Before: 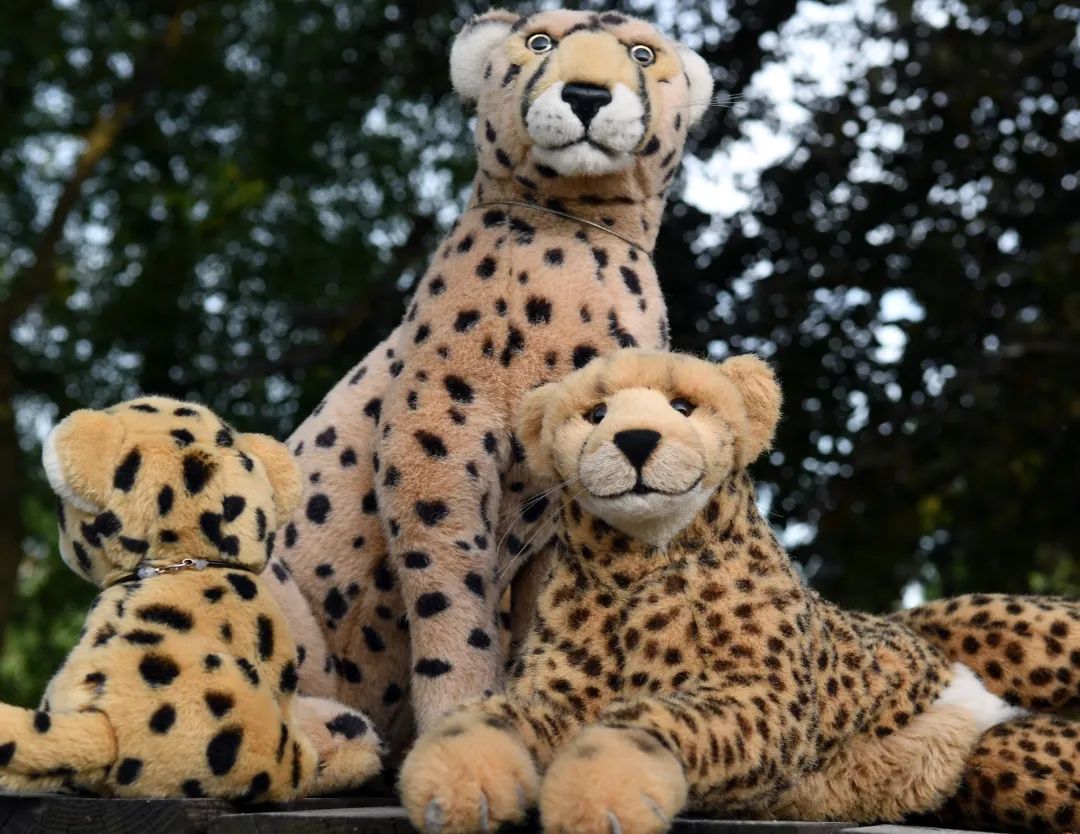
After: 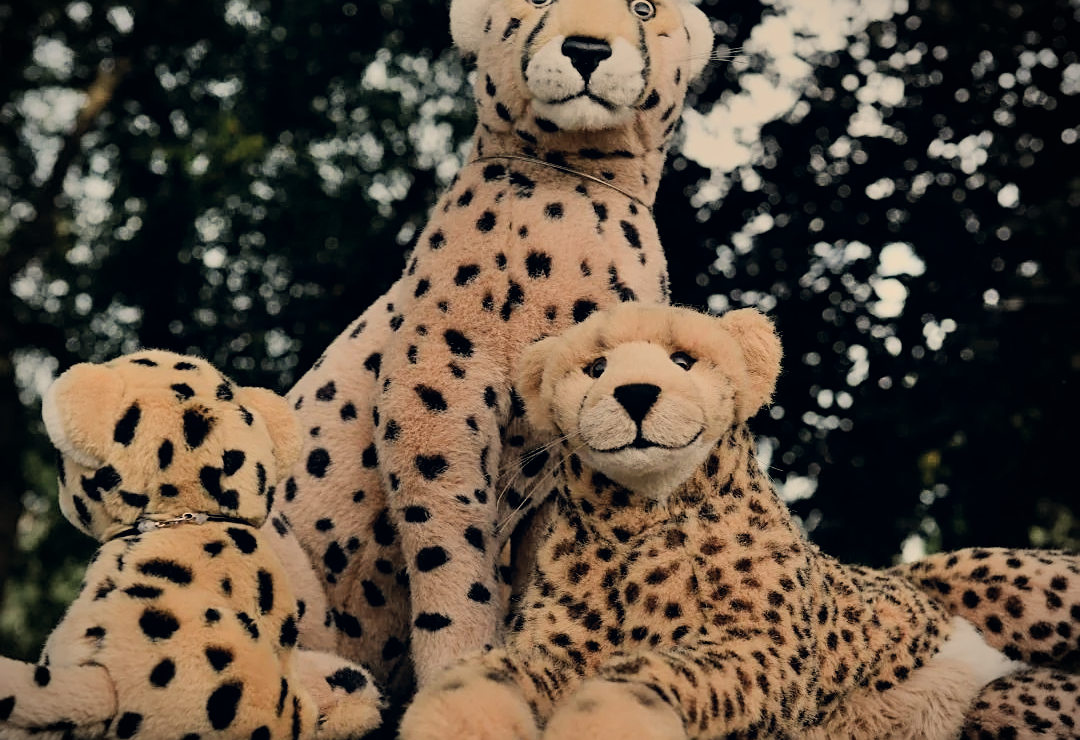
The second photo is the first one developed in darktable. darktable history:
shadows and highlights: shadows 43.71, white point adjustment -1.46, soften with gaussian
white balance: red 1.123, blue 0.83
vignetting: on, module defaults
crop and rotate: top 5.609%, bottom 5.609%
sharpen: on, module defaults
filmic rgb: black relative exposure -7.32 EV, white relative exposure 5.09 EV, hardness 3.2
color correction: highlights a* 2.75, highlights b* 5, shadows a* -2.04, shadows b* -4.84, saturation 0.8
